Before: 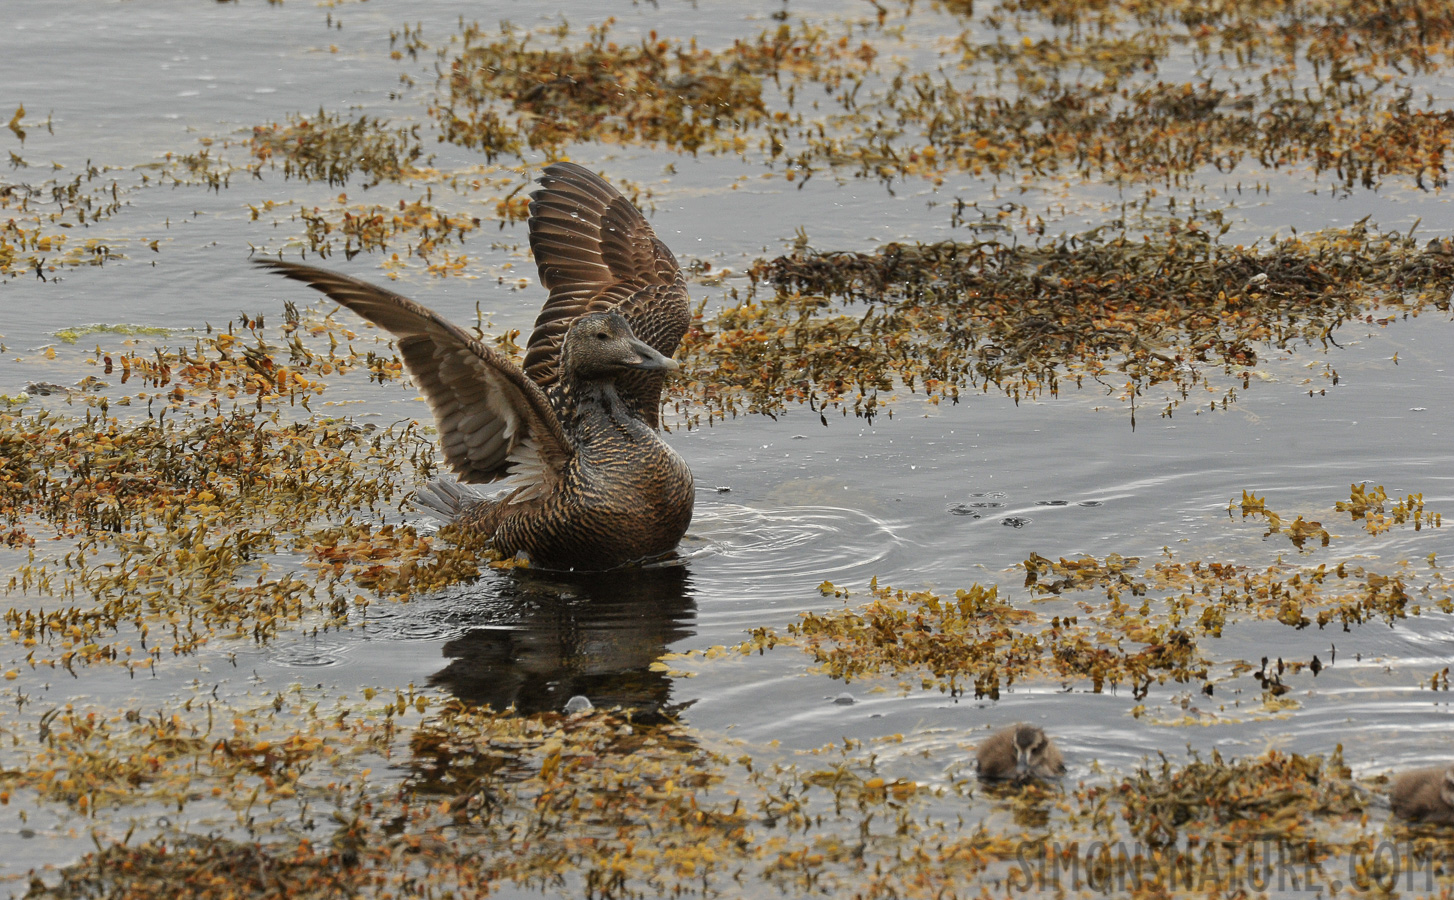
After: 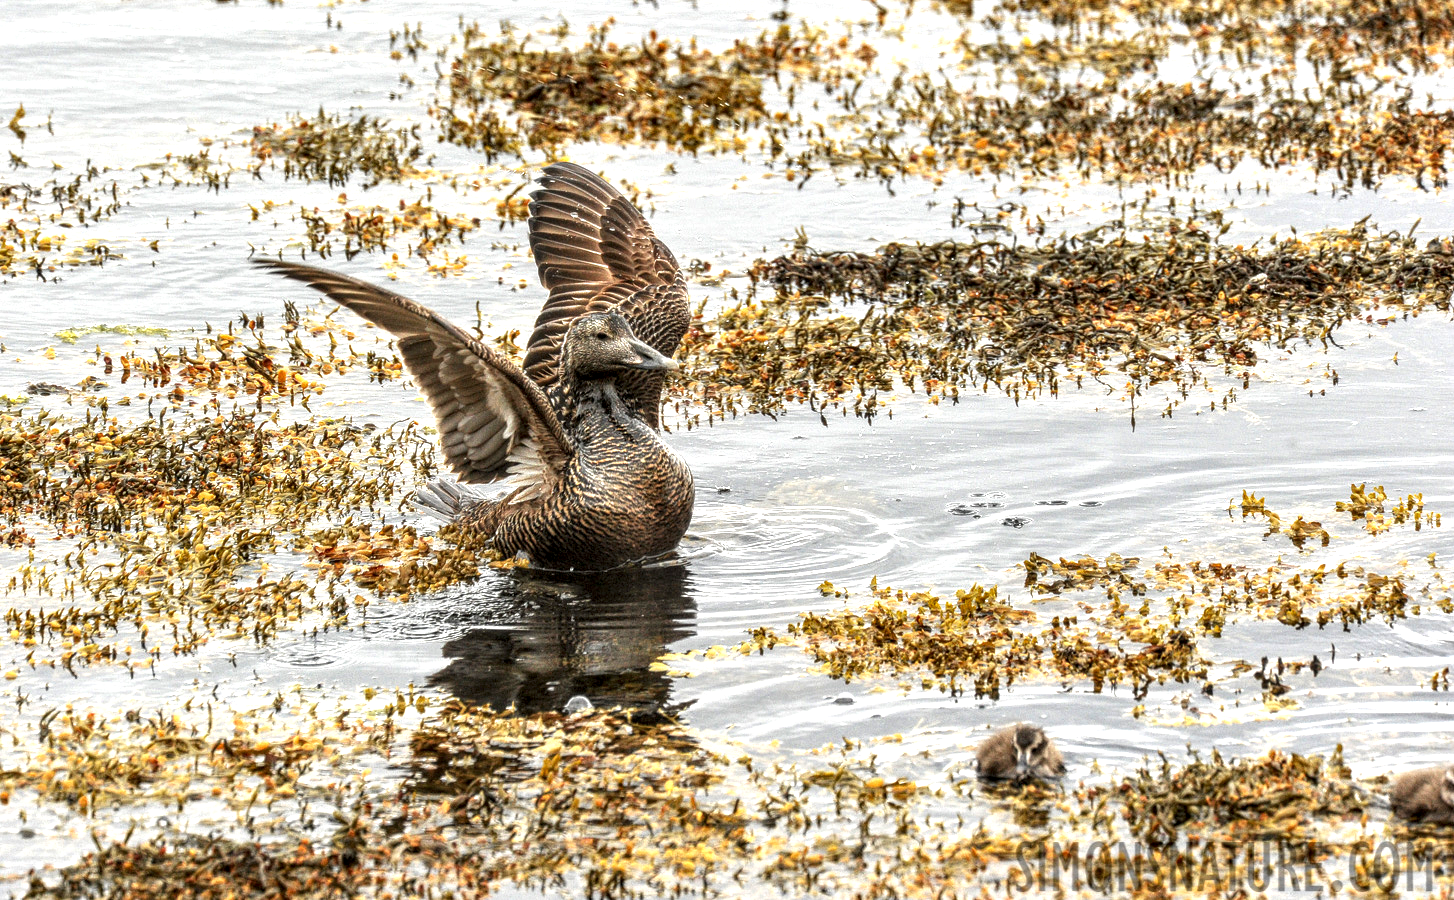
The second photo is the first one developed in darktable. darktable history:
exposure: black level correction 0, exposure 1.291 EV, compensate exposure bias true, compensate highlight preservation false
local contrast: highlights 3%, shadows 1%, detail 182%
